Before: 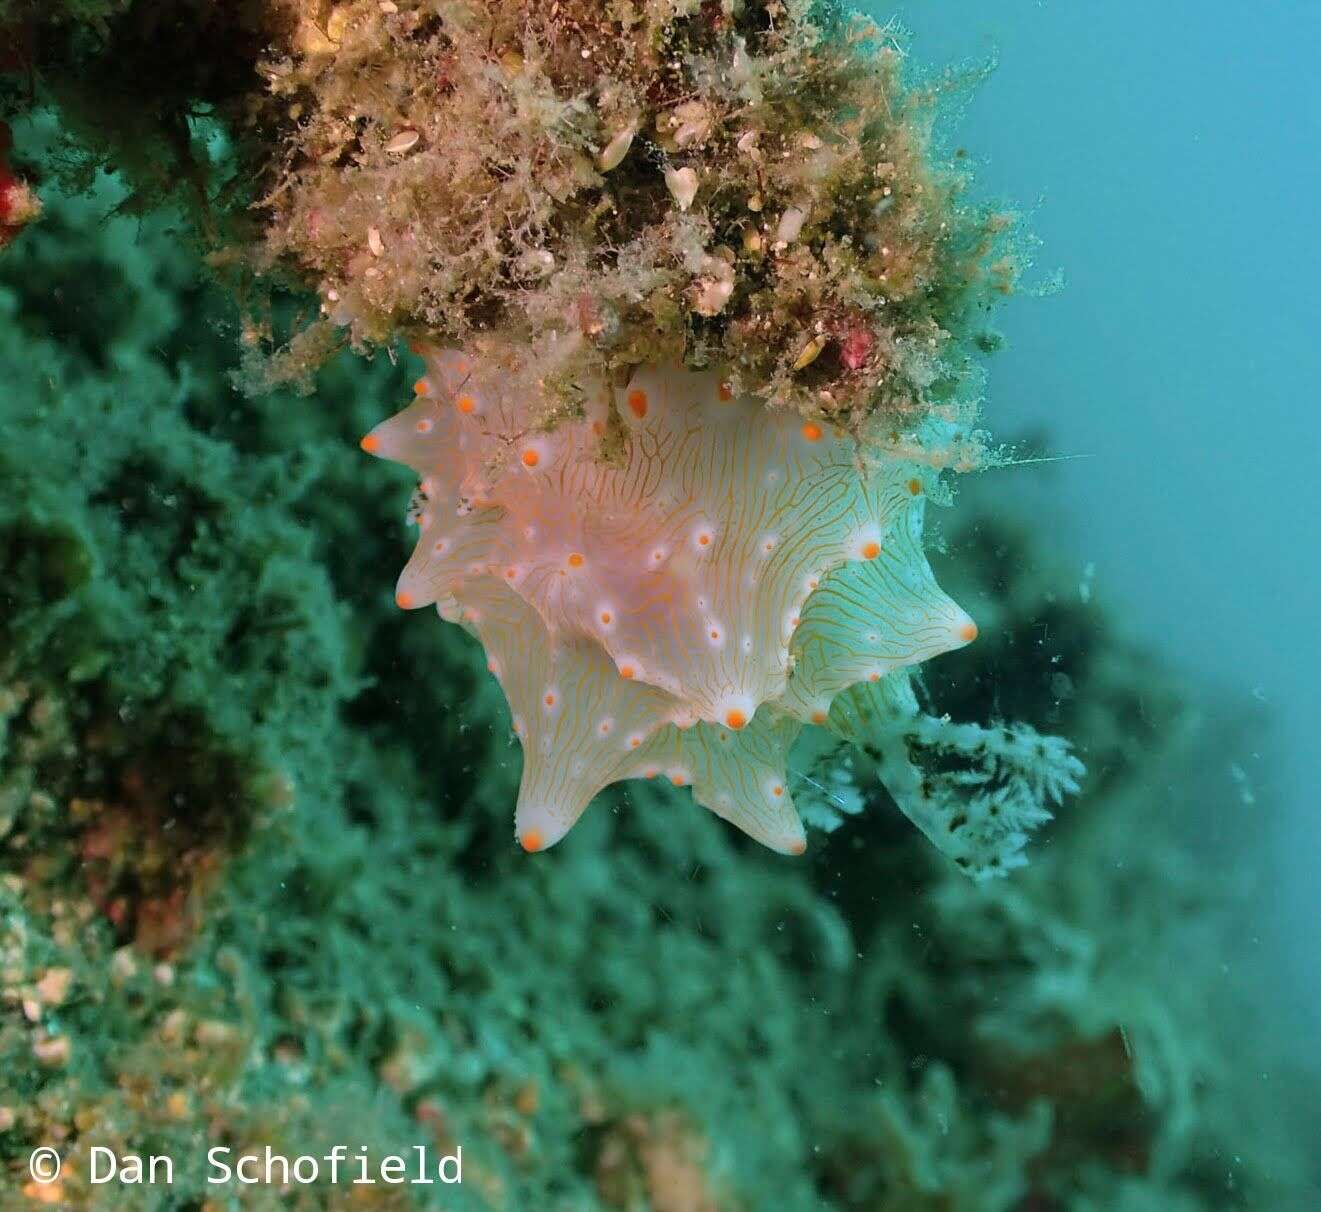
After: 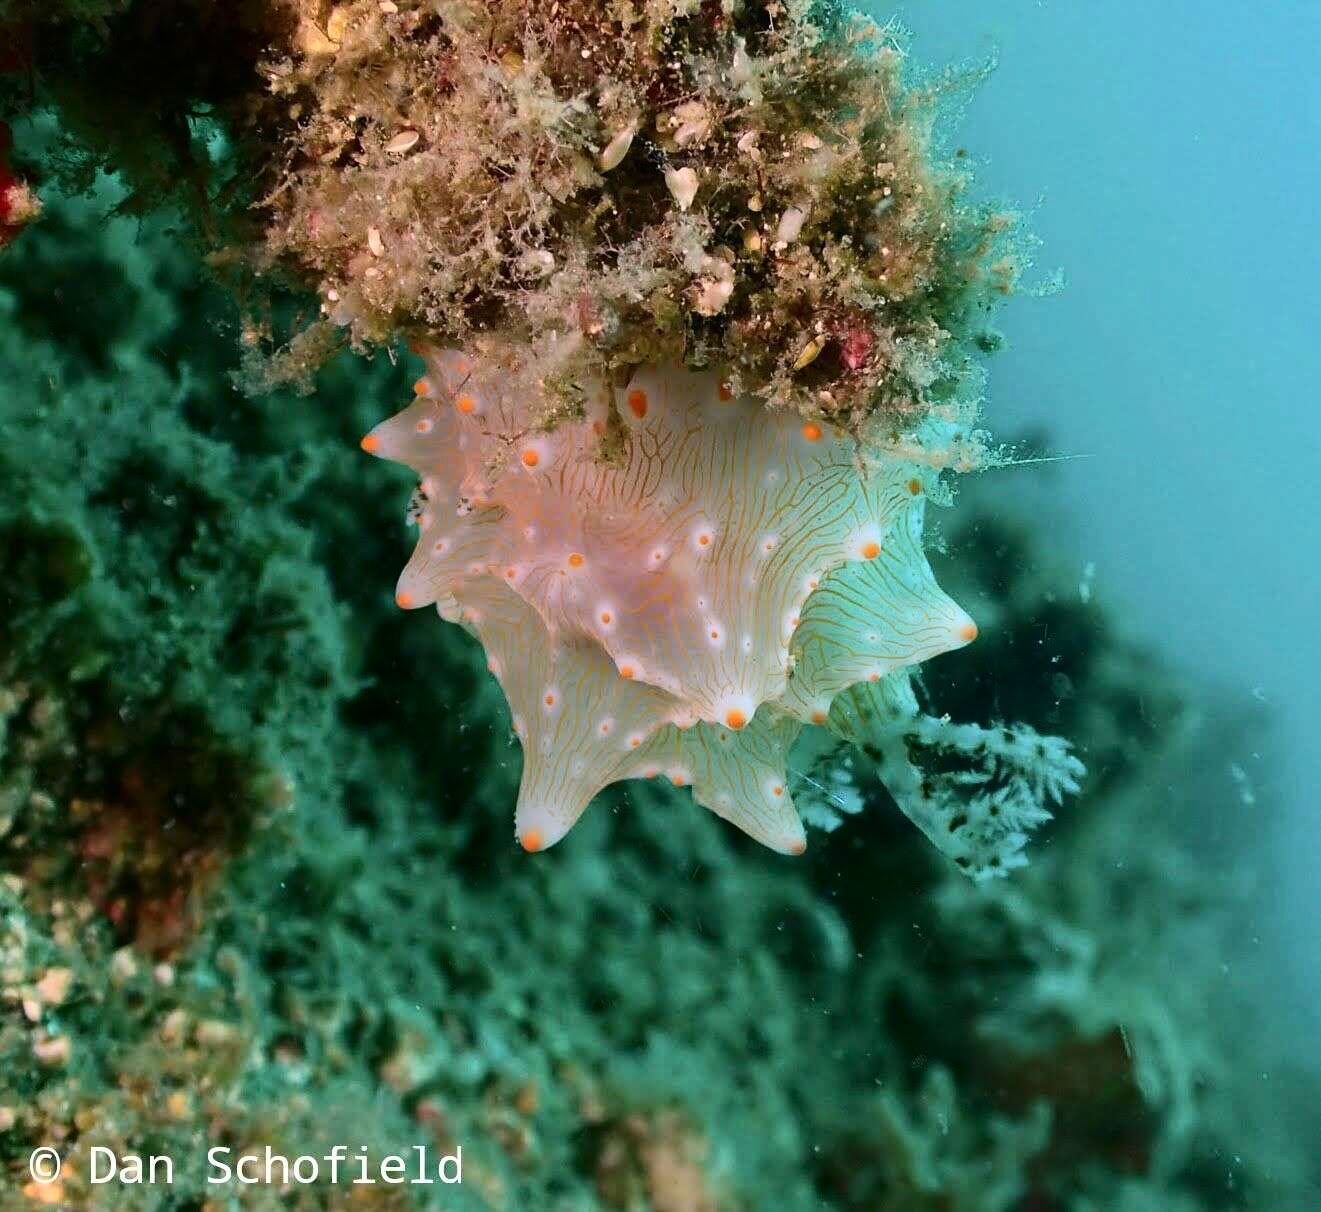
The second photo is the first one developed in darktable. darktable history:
contrast brightness saturation: contrast 0.225
